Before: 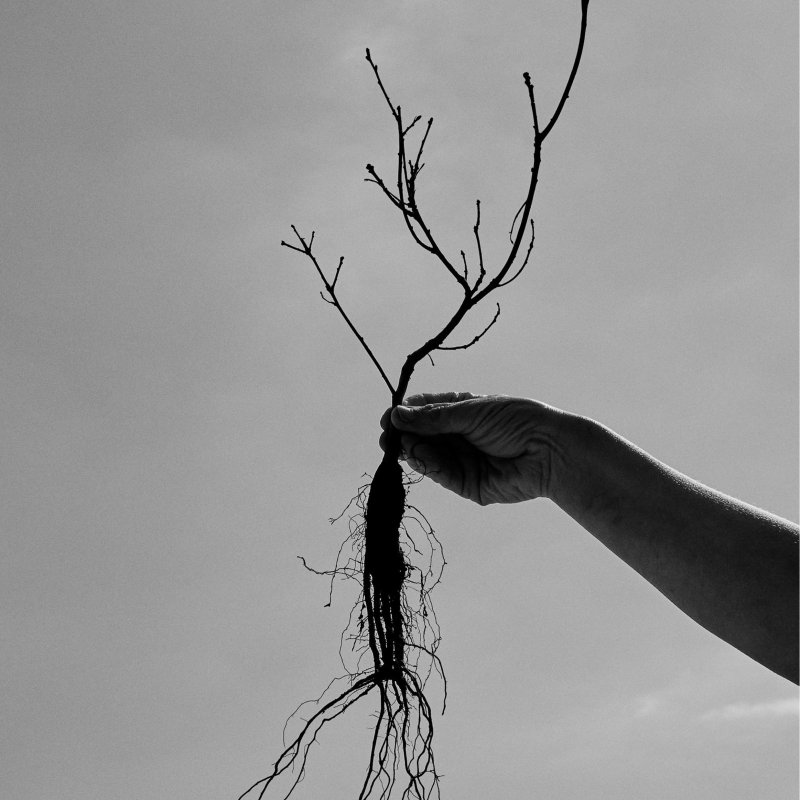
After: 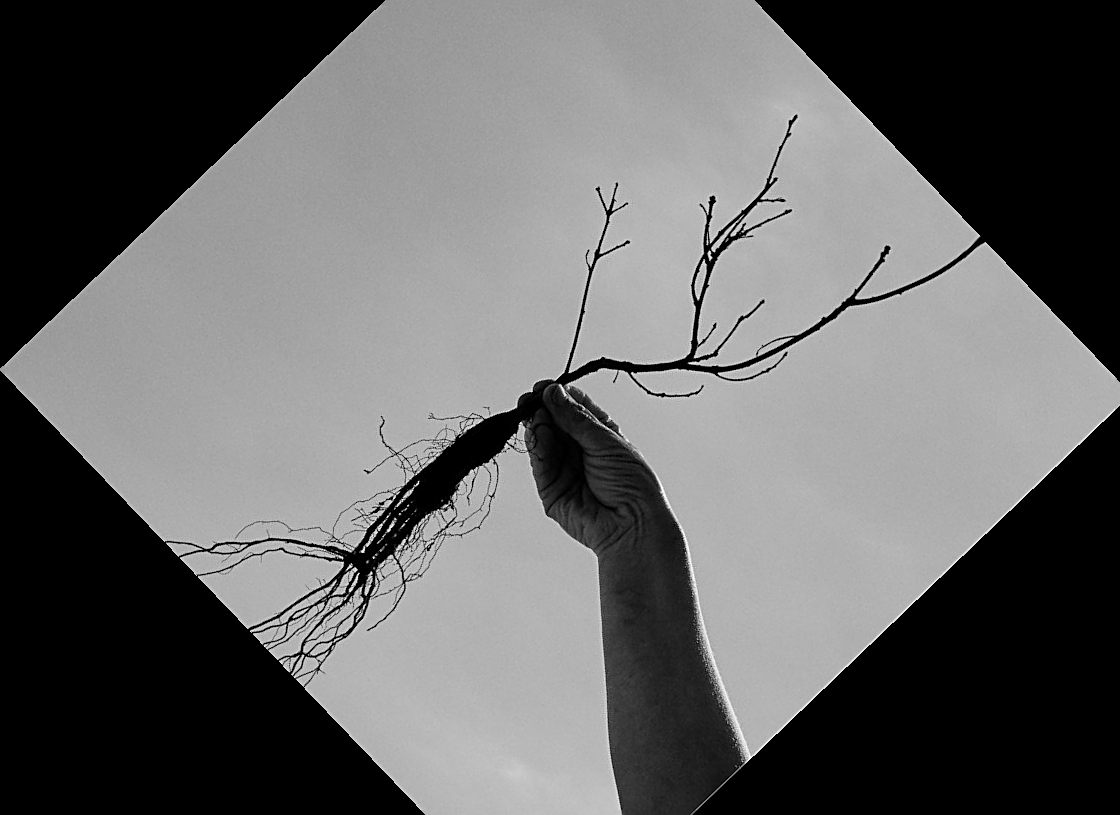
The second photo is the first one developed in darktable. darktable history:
contrast brightness saturation: contrast 0.03, brightness 0.06, saturation 0.13
sharpen: on, module defaults
crop and rotate: angle -46.26°, top 16.234%, right 0.912%, bottom 11.704%
